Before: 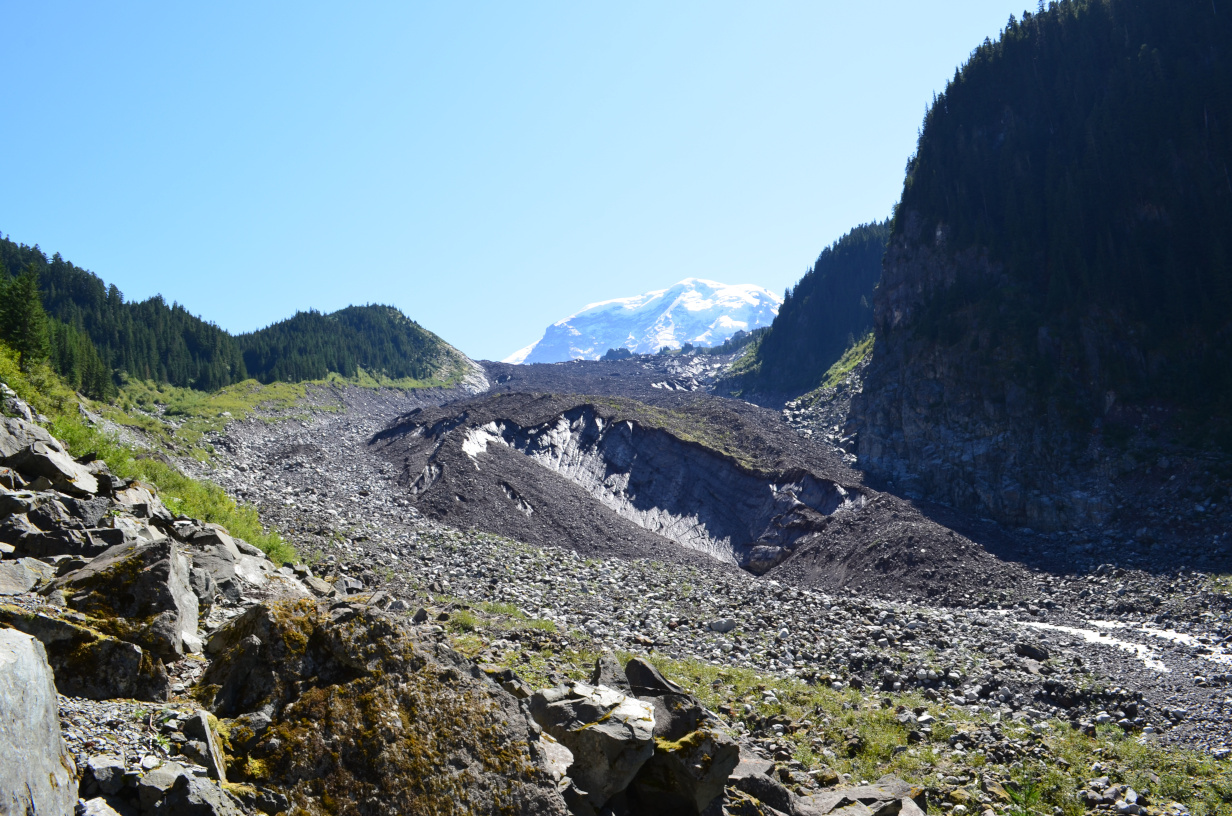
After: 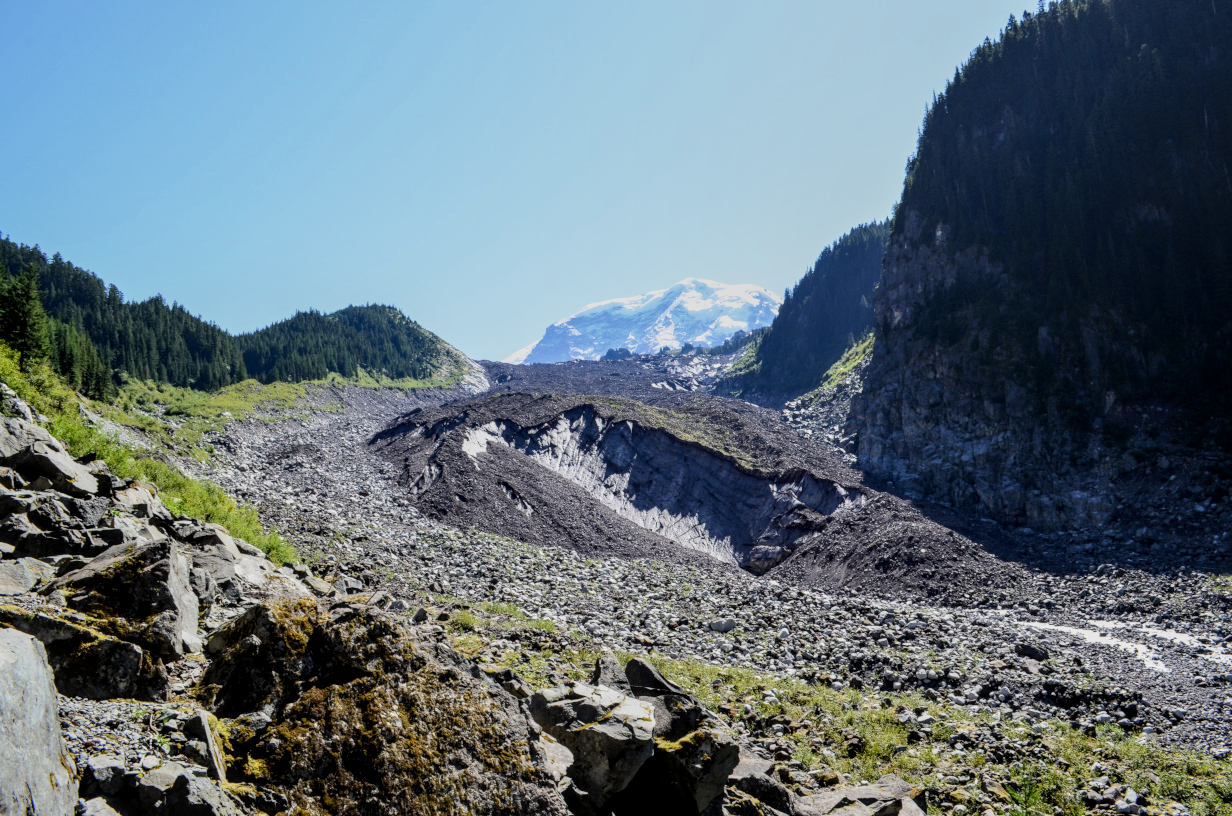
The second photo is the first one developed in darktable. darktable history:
filmic rgb: black relative exposure -7.65 EV, white relative exposure 4.56 EV, hardness 3.61, color science v6 (2022)
local contrast: highlights 63%, detail 143%, midtone range 0.425
exposure: black level correction 0.001, exposure 0.144 EV, compensate exposure bias true, compensate highlight preservation false
